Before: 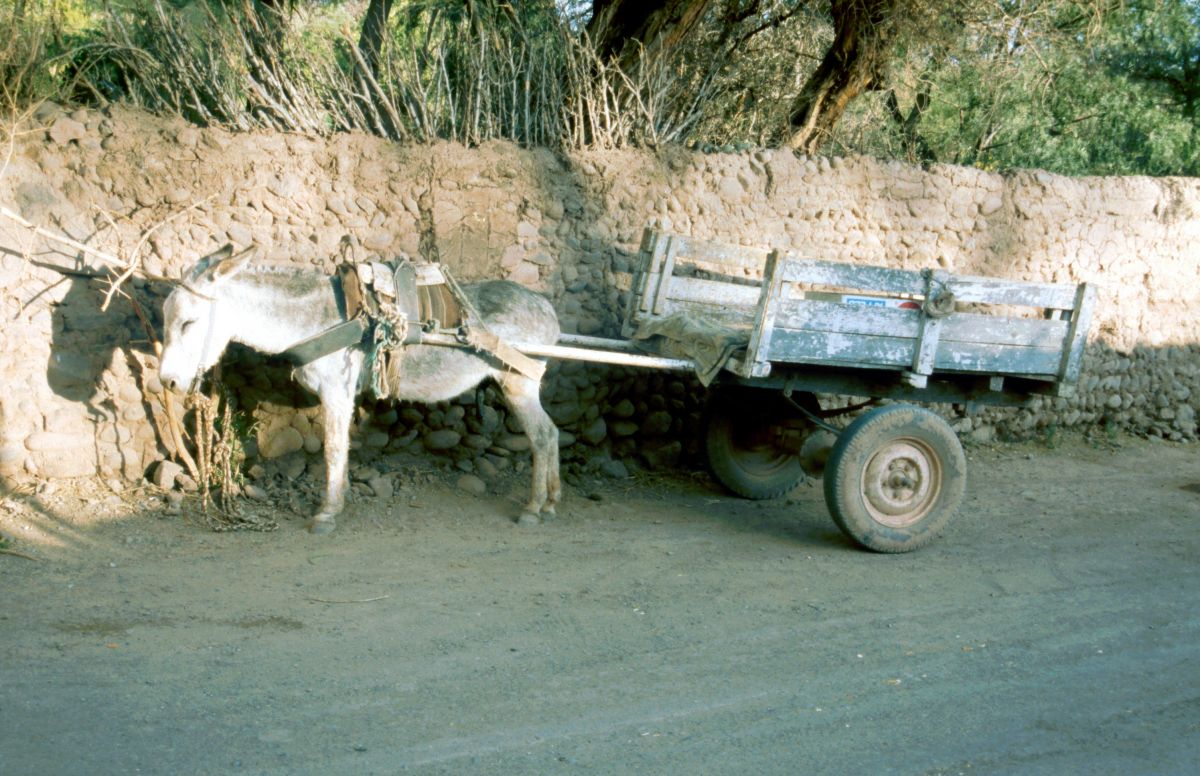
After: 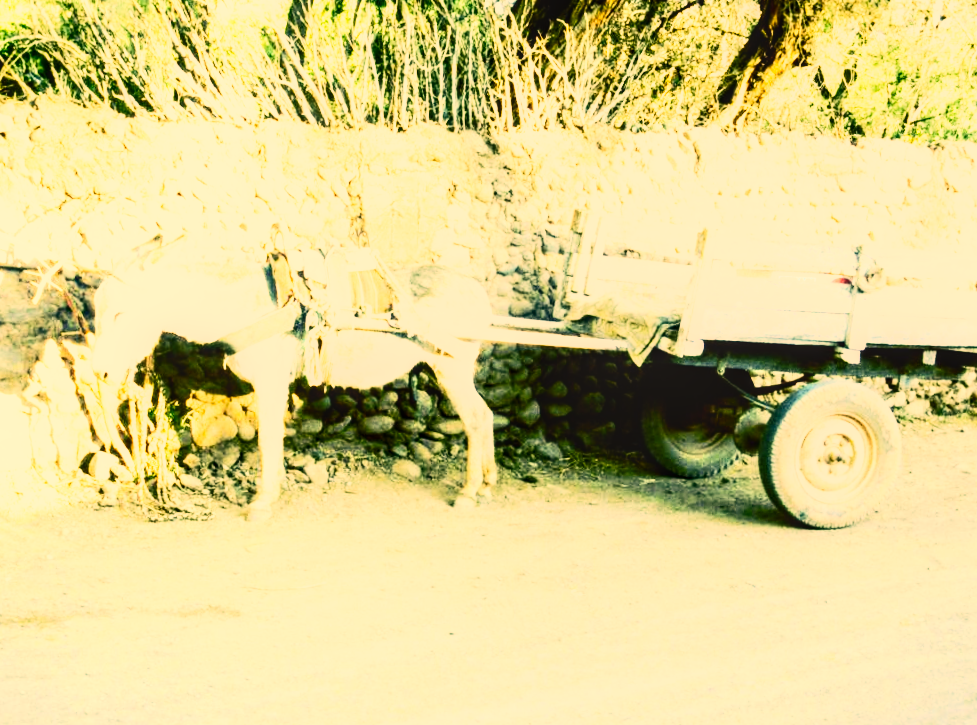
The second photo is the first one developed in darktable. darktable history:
contrast brightness saturation: contrast 0.379, brightness 0.106
local contrast: detail 130%
base curve: curves: ch0 [(0, 0) (0.007, 0.004) (0.027, 0.03) (0.046, 0.07) (0.207, 0.54) (0.442, 0.872) (0.673, 0.972) (1, 1)], preserve colors none
crop and rotate: angle 1.21°, left 4.151%, top 0.901%, right 11.748%, bottom 2.617%
color correction: highlights a* 14.76, highlights b* 31.14
exposure: black level correction -0.002, exposure 0.545 EV, compensate highlight preservation false
